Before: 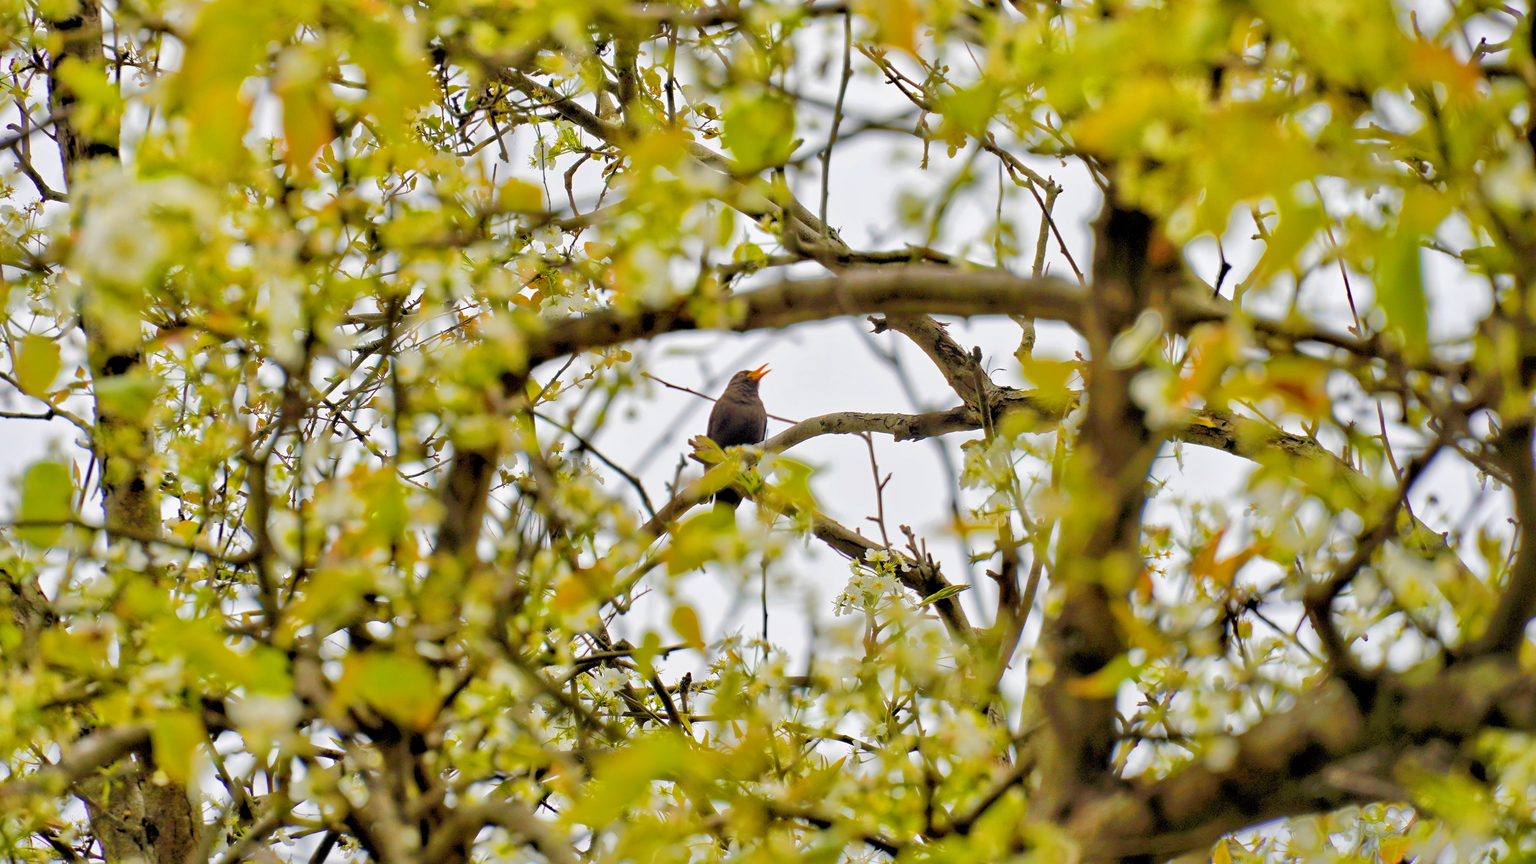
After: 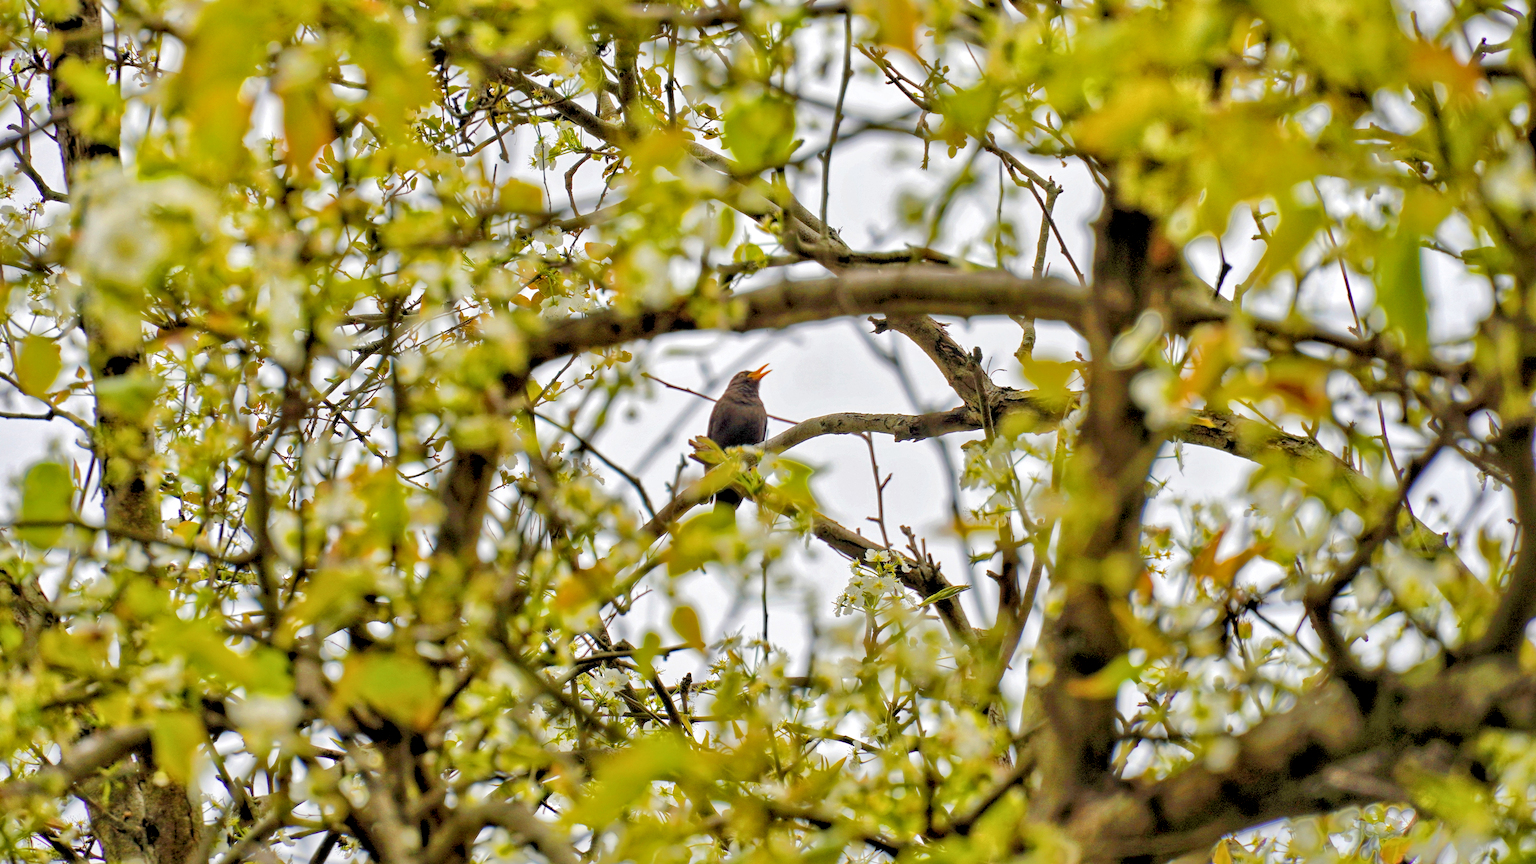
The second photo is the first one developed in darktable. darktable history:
local contrast: highlights 99%, shadows 86%, detail 160%, midtone range 0.2
shadows and highlights: shadows 29.61, highlights -30.47, low approximation 0.01, soften with gaussian
